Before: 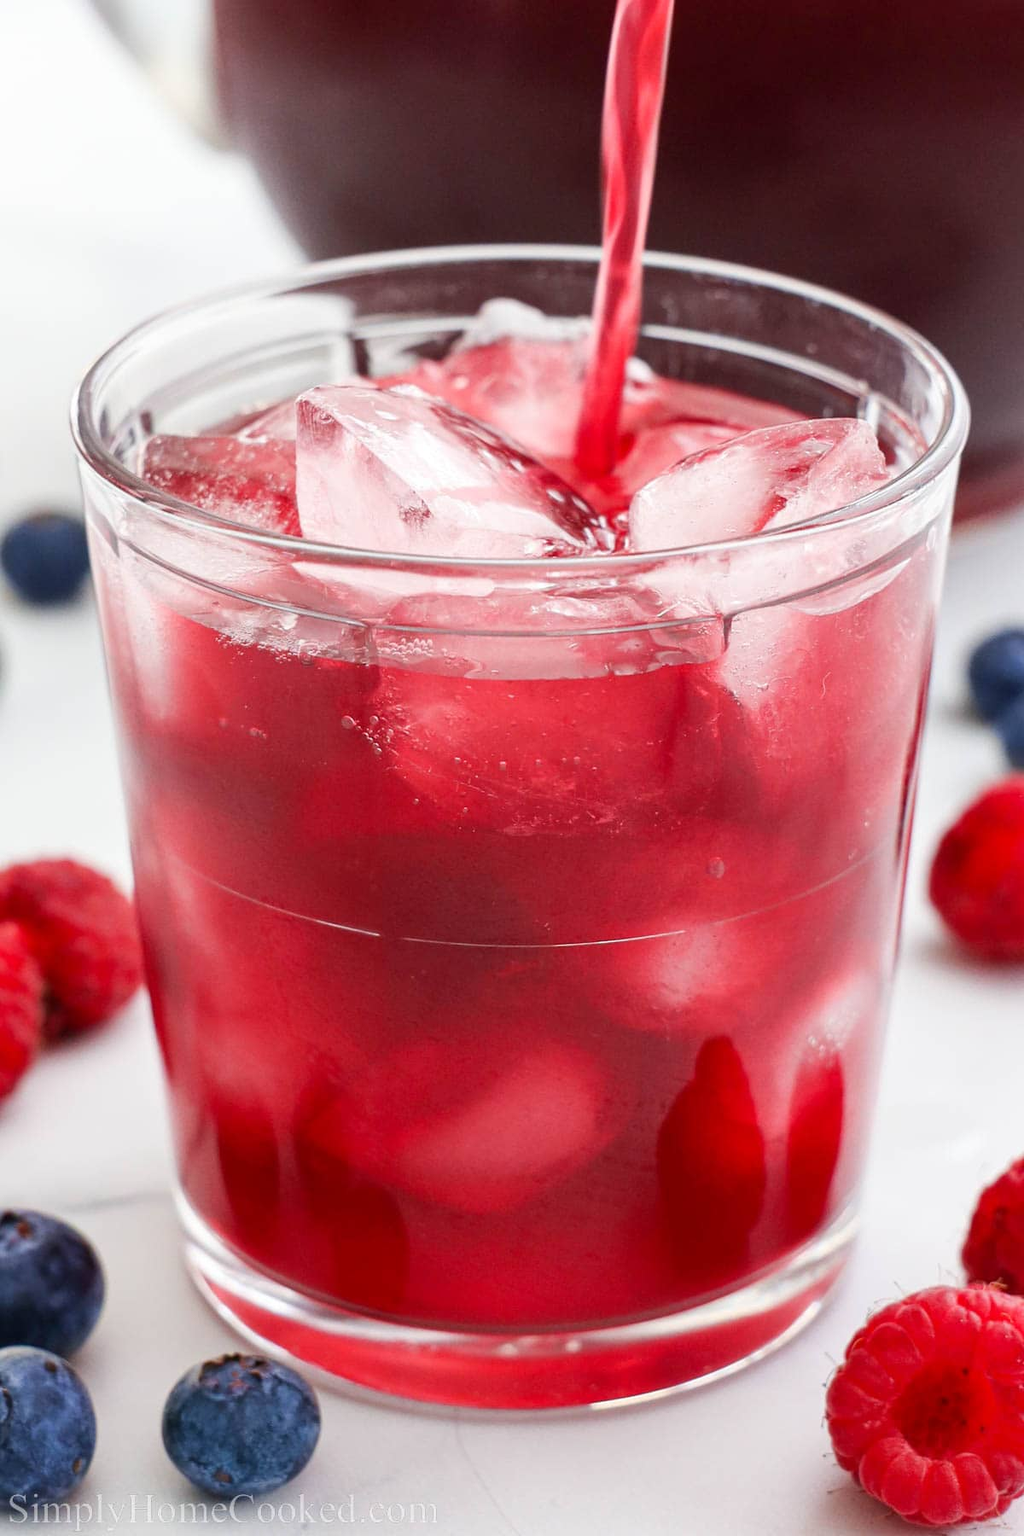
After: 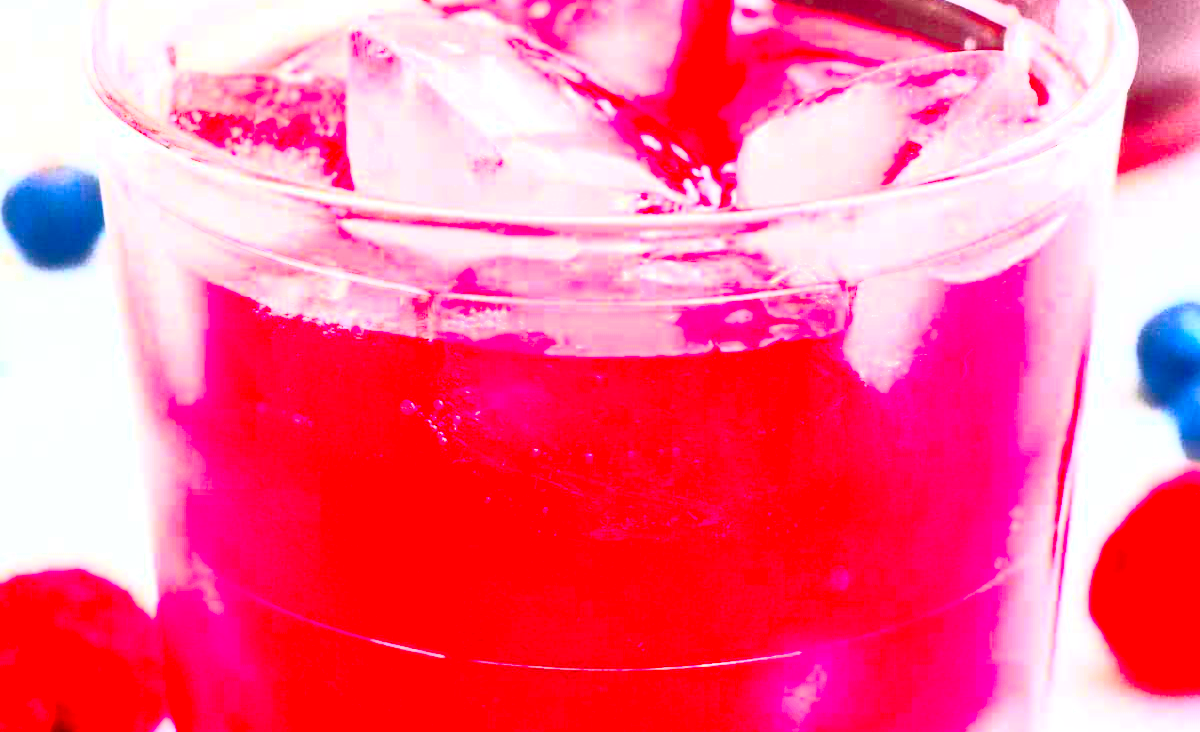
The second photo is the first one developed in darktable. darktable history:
color balance rgb: perceptual saturation grading › global saturation 29.511%, perceptual brilliance grading › global brilliance 9.829%, perceptual brilliance grading › shadows 14.703%, global vibrance 20%
crop and rotate: top 24.43%, bottom 34.873%
contrast brightness saturation: contrast 0.982, brightness 1, saturation 0.983
exposure: exposure 0.294 EV, compensate highlight preservation false
